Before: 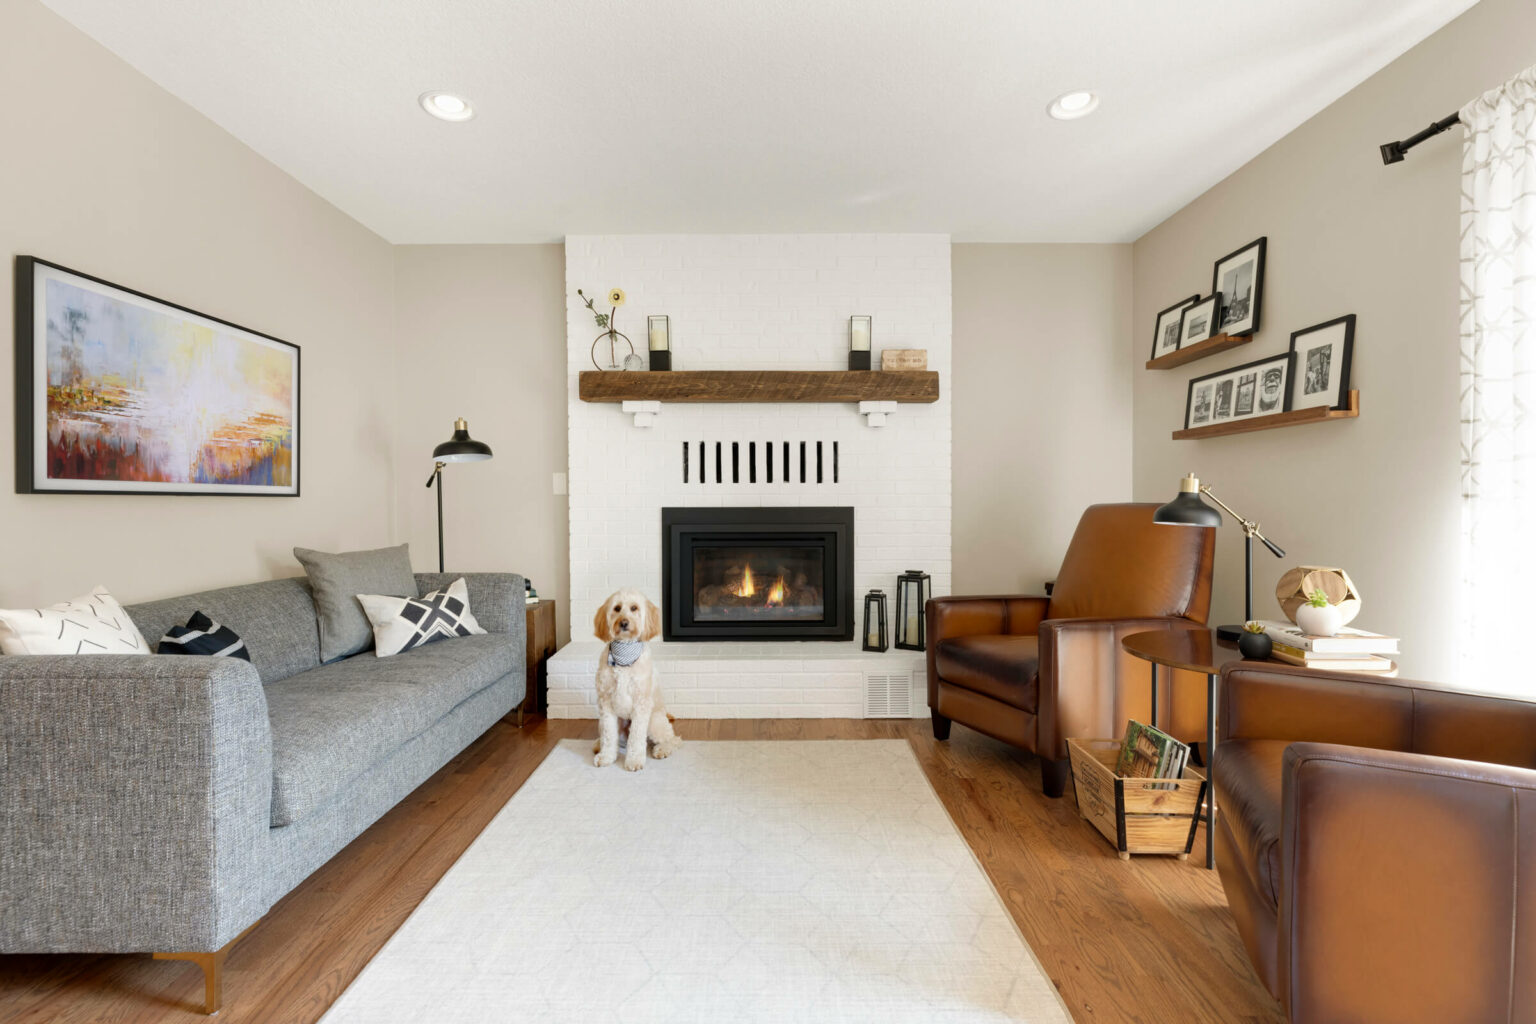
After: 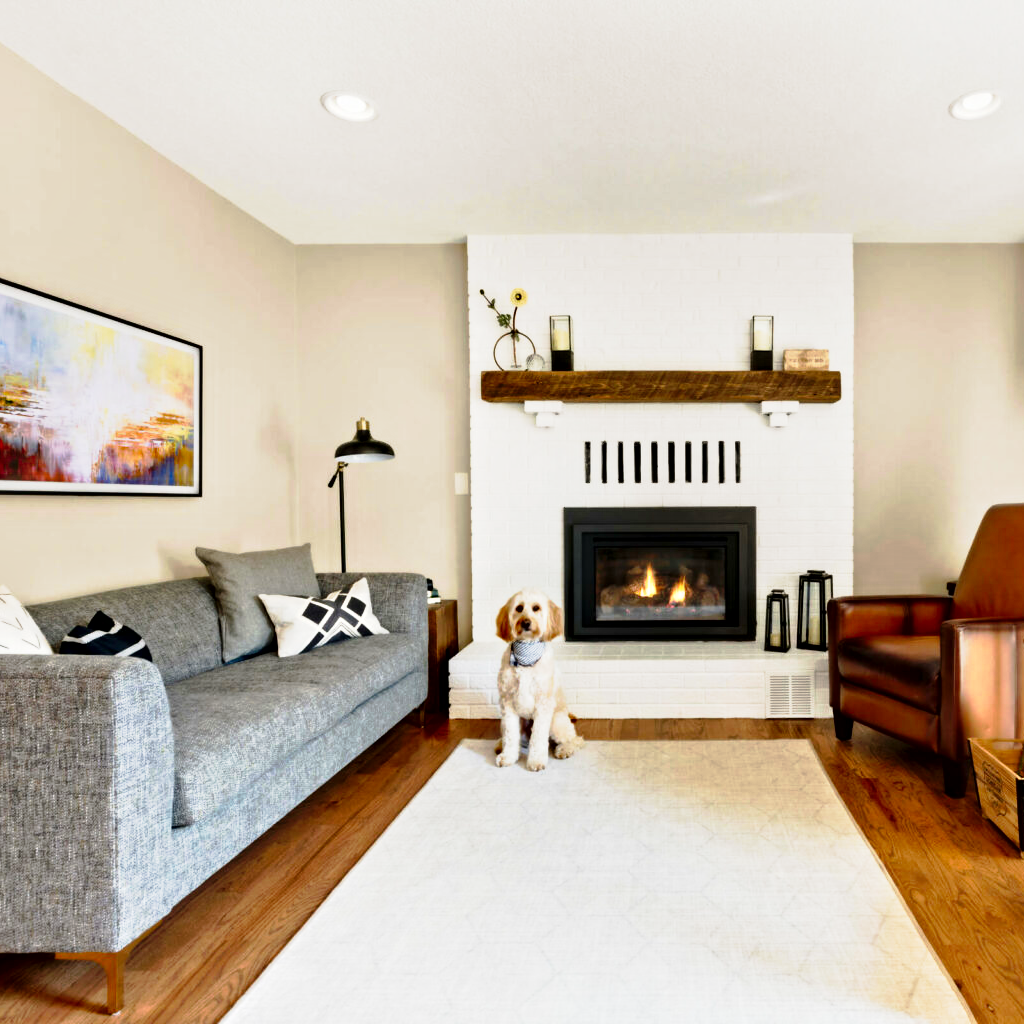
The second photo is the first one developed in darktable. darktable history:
crop and rotate: left 6.391%, right 26.889%
contrast equalizer: octaves 7, y [[0.511, 0.558, 0.631, 0.632, 0.559, 0.512], [0.5 ×6], [0.5 ×6], [0 ×6], [0 ×6]]
tone curve: curves: ch0 [(0, 0) (0.105, 0.068) (0.195, 0.162) (0.283, 0.283) (0.384, 0.404) (0.485, 0.531) (0.638, 0.681) (0.795, 0.879) (1, 0.977)]; ch1 [(0, 0) (0.161, 0.092) (0.35, 0.33) (0.379, 0.401) (0.456, 0.469) (0.498, 0.503) (0.531, 0.537) (0.596, 0.621) (0.635, 0.671) (1, 1)]; ch2 [(0, 0) (0.371, 0.362) (0.437, 0.437) (0.483, 0.484) (0.53, 0.515) (0.56, 0.58) (0.622, 0.606) (1, 1)], preserve colors none
contrast brightness saturation: brightness -0.028, saturation 0.368
